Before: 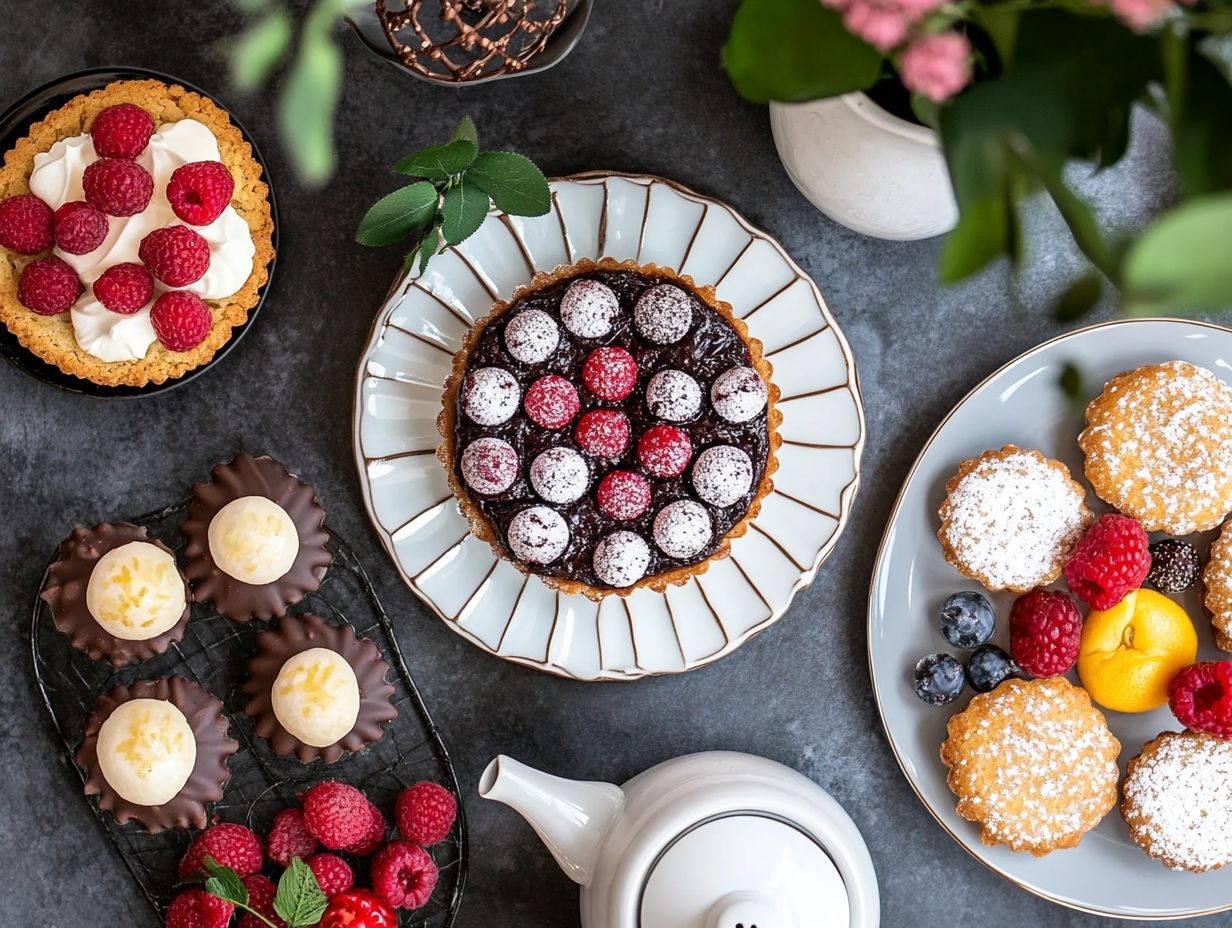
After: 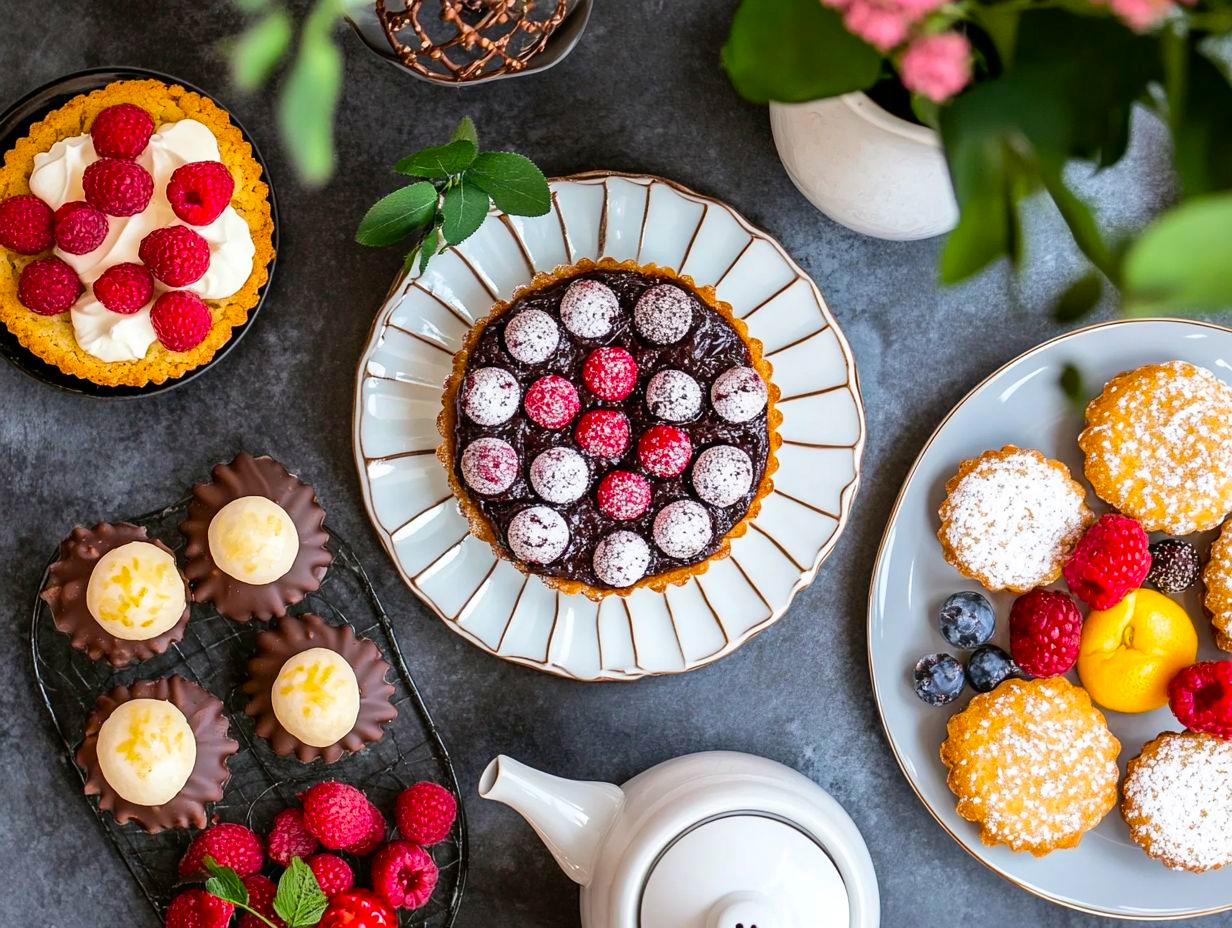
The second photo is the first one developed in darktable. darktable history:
color balance rgb: perceptual saturation grading › global saturation 24.904%, perceptual brilliance grading › mid-tones 9.937%, perceptual brilliance grading › shadows 15.03%, global vibrance 24.484%
